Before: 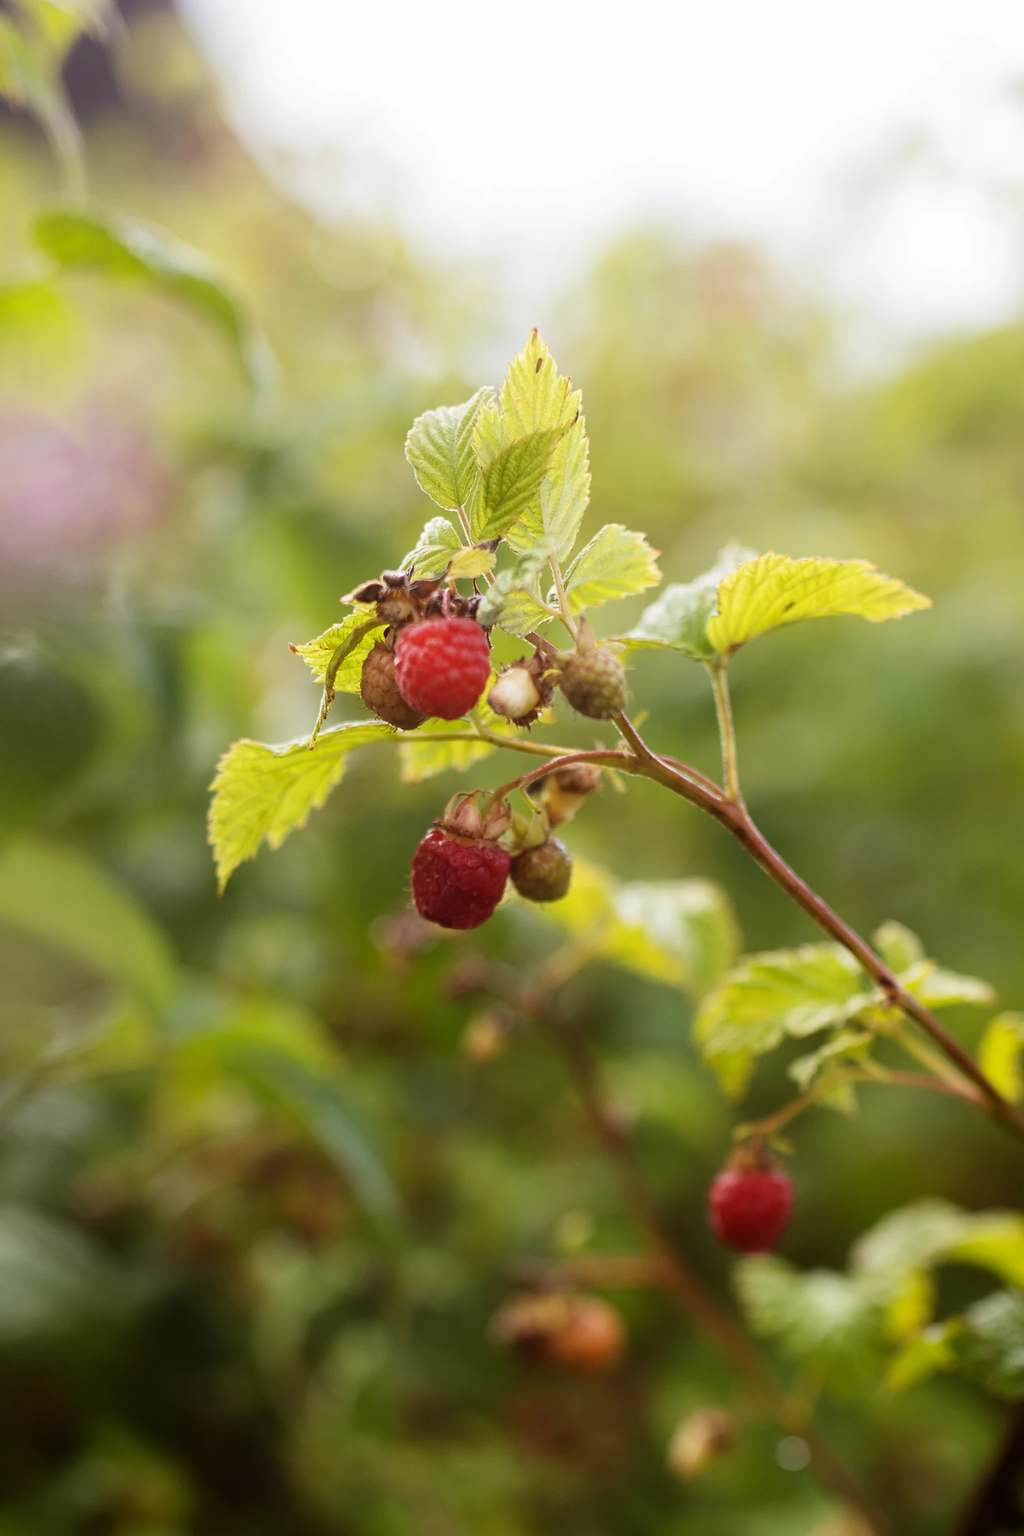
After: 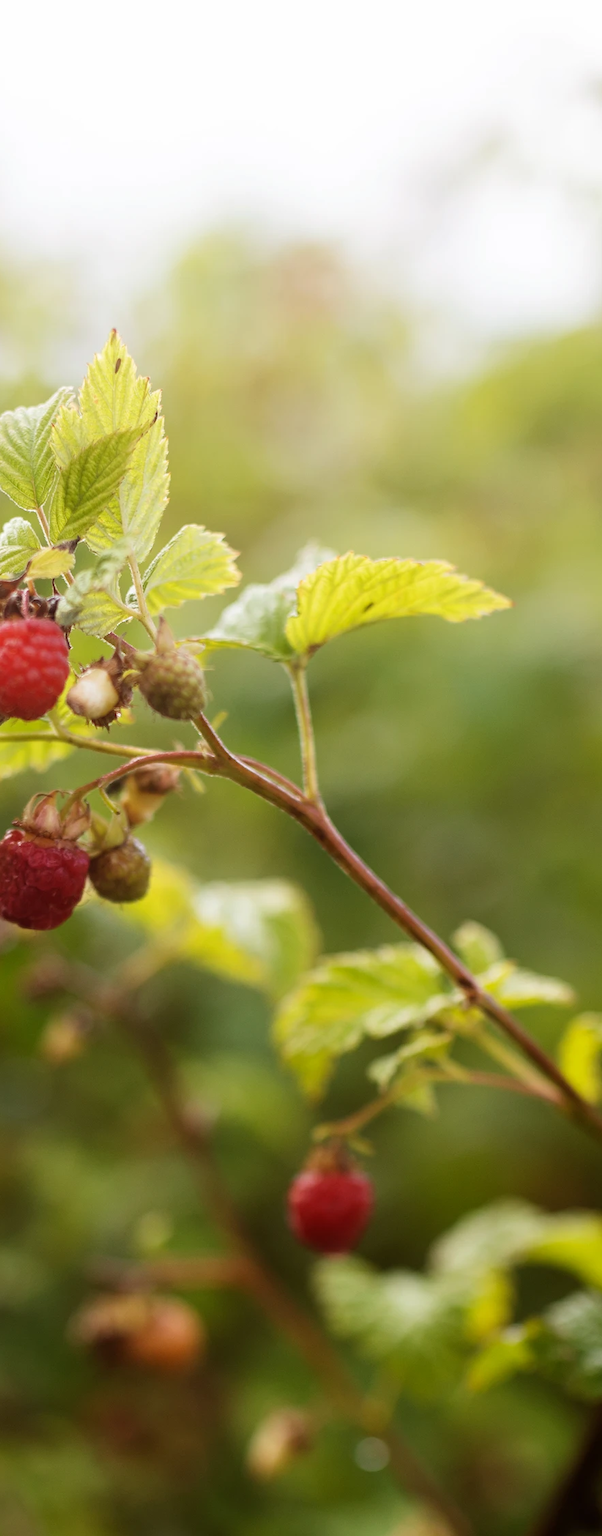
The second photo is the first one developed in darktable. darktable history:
crop: left 41.147%
